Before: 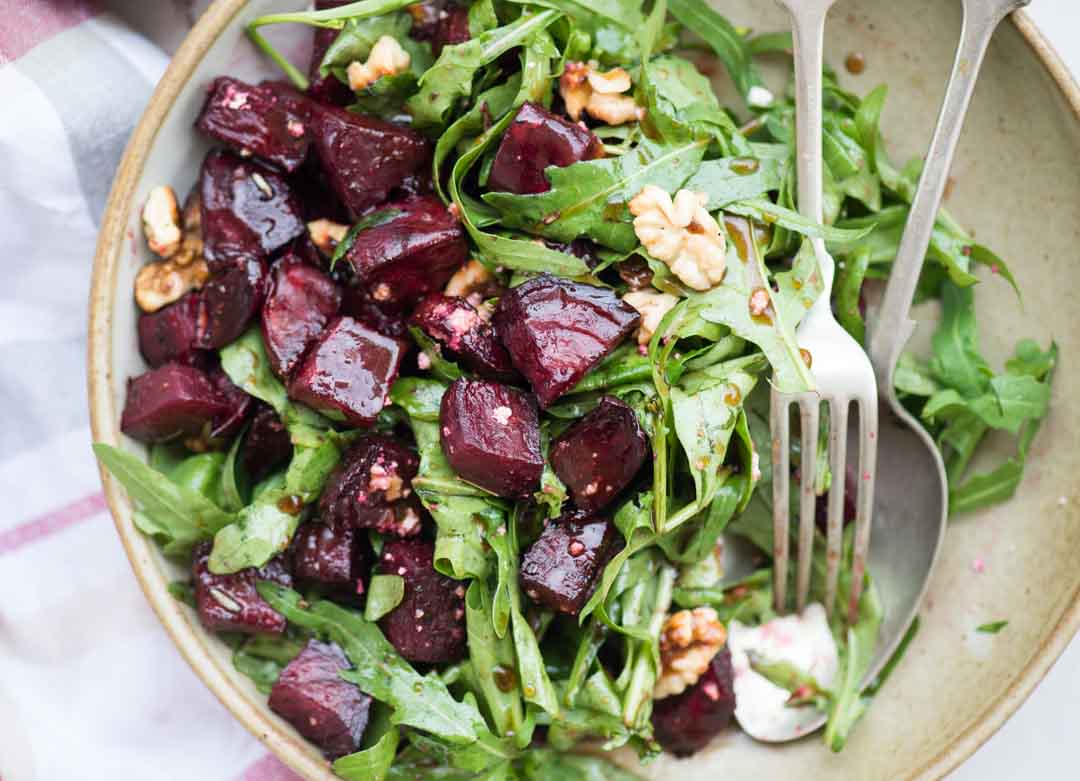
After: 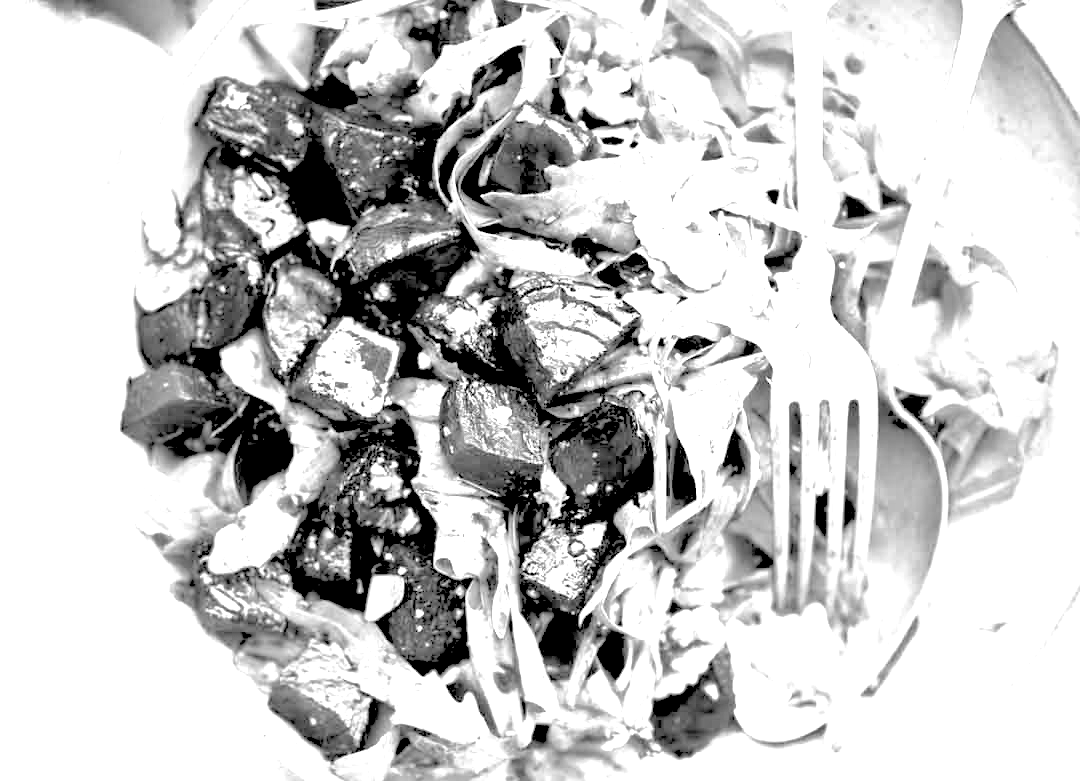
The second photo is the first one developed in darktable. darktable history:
tone equalizer: -8 EV 2 EV, -7 EV 2 EV, -6 EV 2 EV, -5 EV 2 EV, -4 EV 2 EV, -3 EV 1.5 EV, -2 EV 1 EV, -1 EV 0.5 EV
monochrome: on, module defaults
exposure: black level correction 0.016, exposure 1.774 EV, compensate highlight preservation false
